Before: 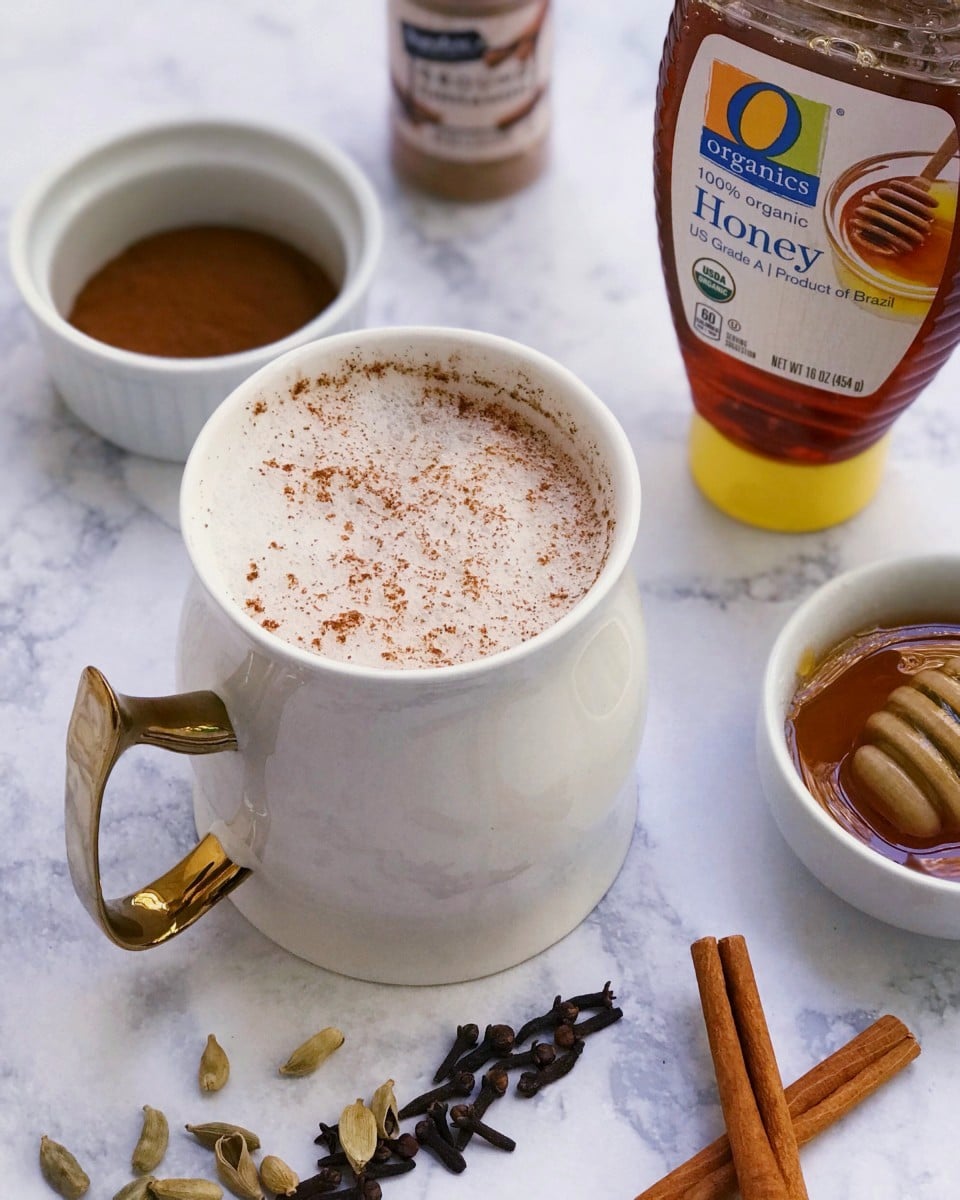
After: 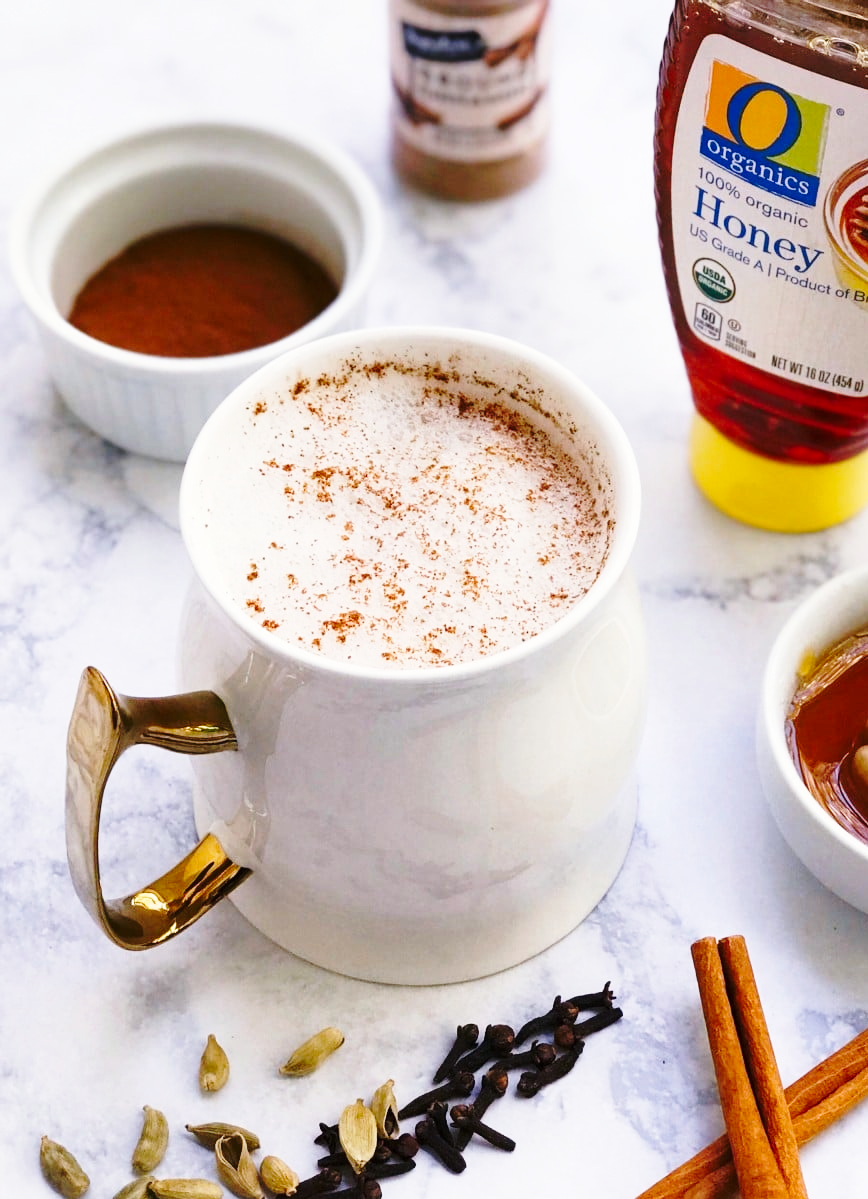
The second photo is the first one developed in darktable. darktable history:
crop: right 9.509%, bottom 0.031%
base curve: curves: ch0 [(0, 0) (0.036, 0.037) (0.121, 0.228) (0.46, 0.76) (0.859, 0.983) (1, 1)], preserve colors none
tone equalizer: on, module defaults
